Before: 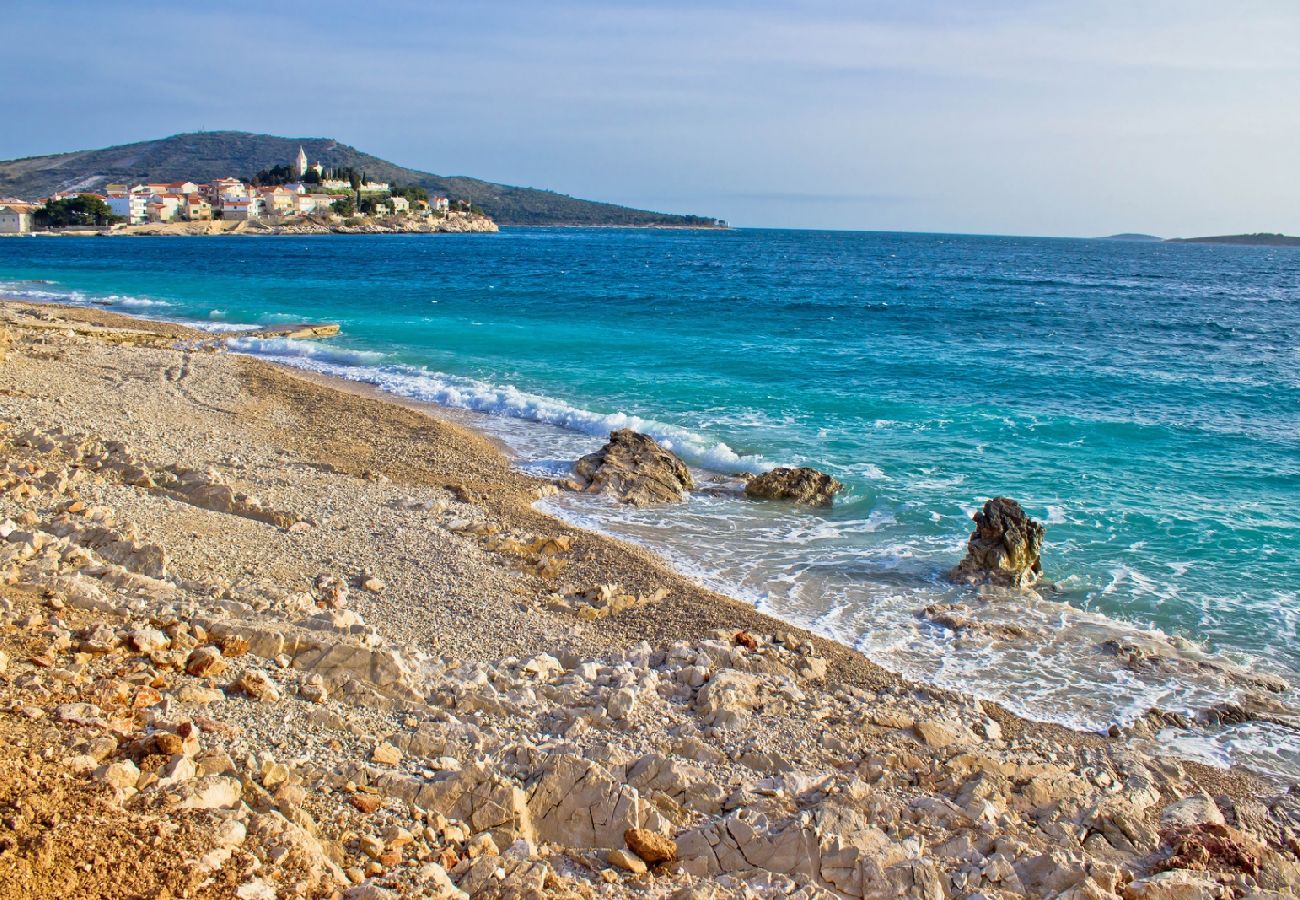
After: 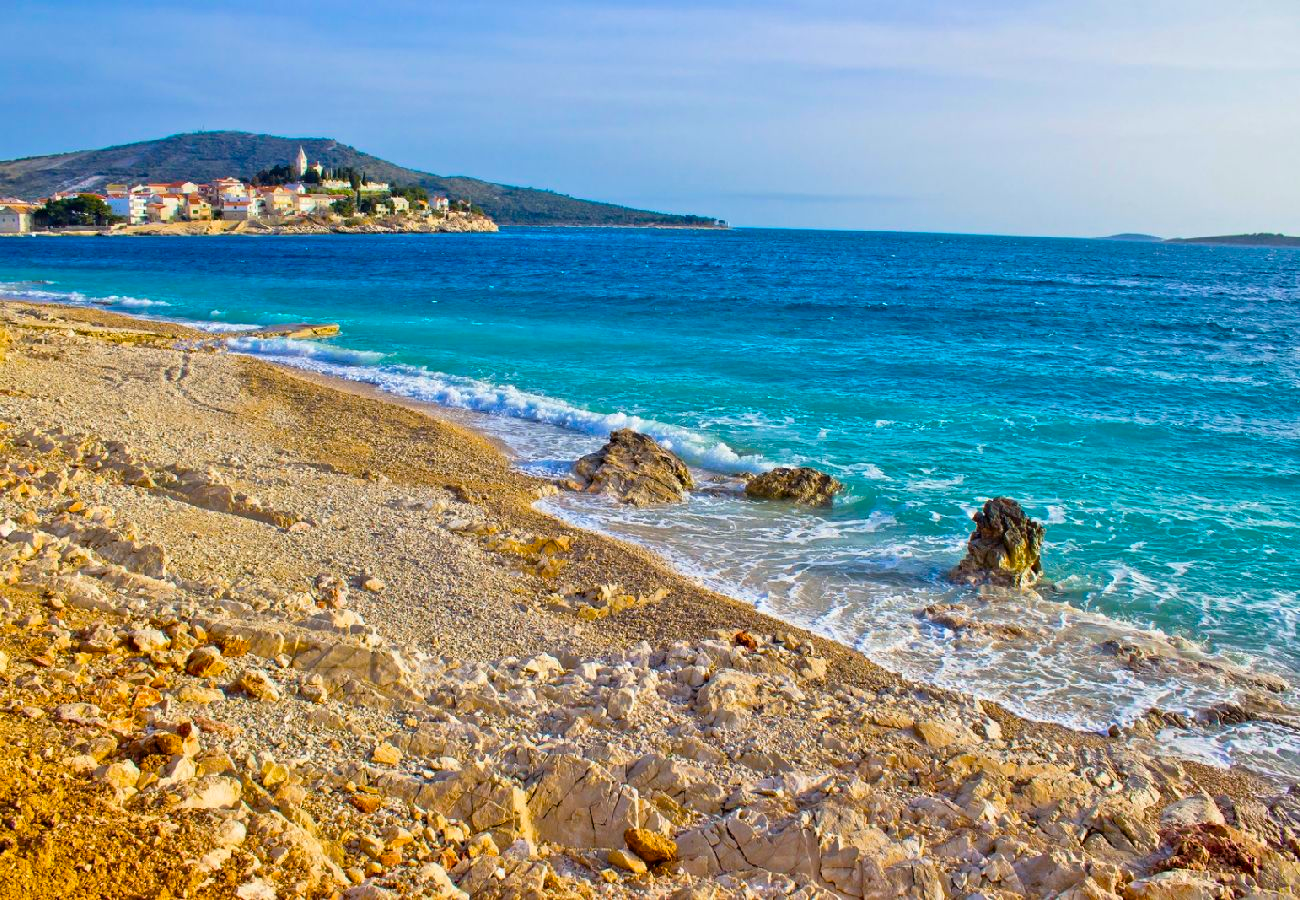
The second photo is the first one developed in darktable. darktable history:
color balance rgb: perceptual saturation grading › global saturation 30.537%, global vibrance 30.561%
